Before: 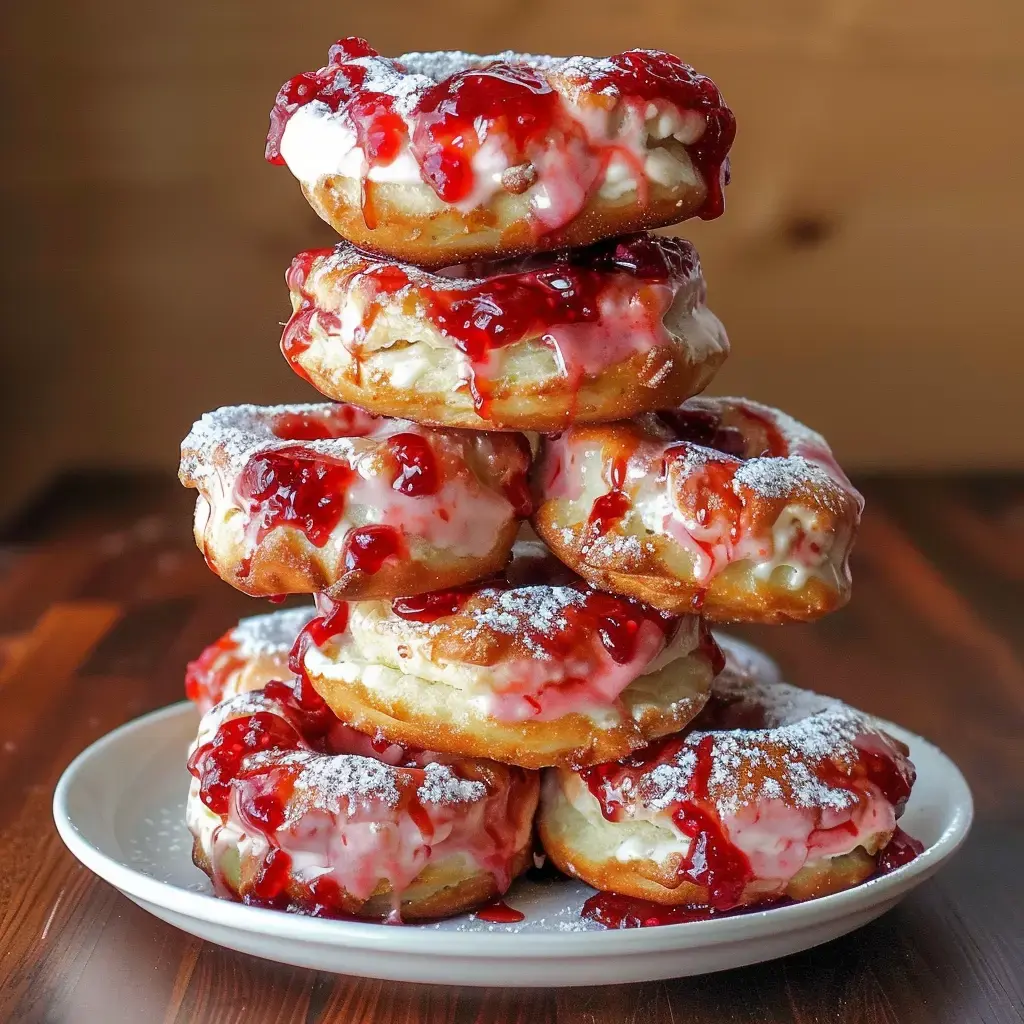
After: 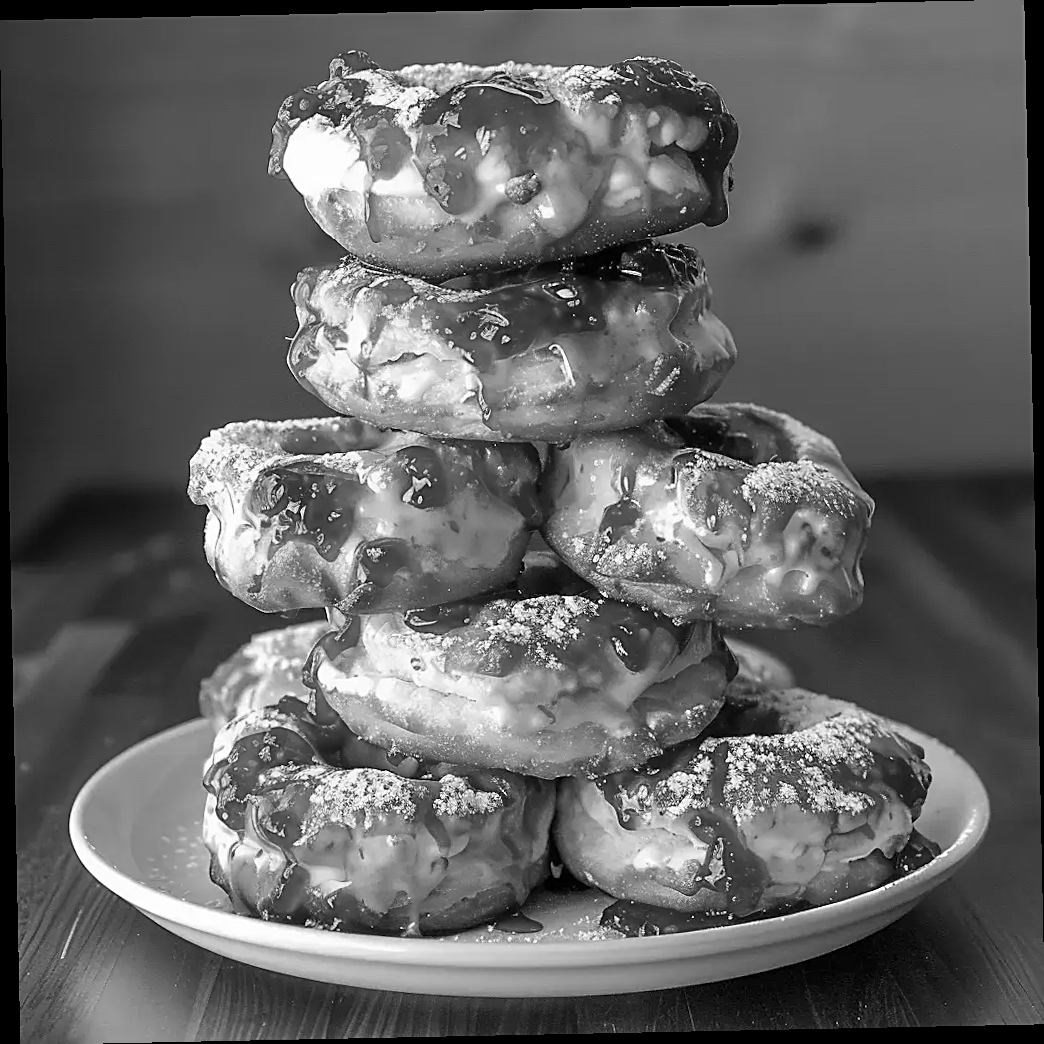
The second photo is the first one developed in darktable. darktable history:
sharpen: on, module defaults
rotate and perspective: rotation -1.17°, automatic cropping off
monochrome: on, module defaults
